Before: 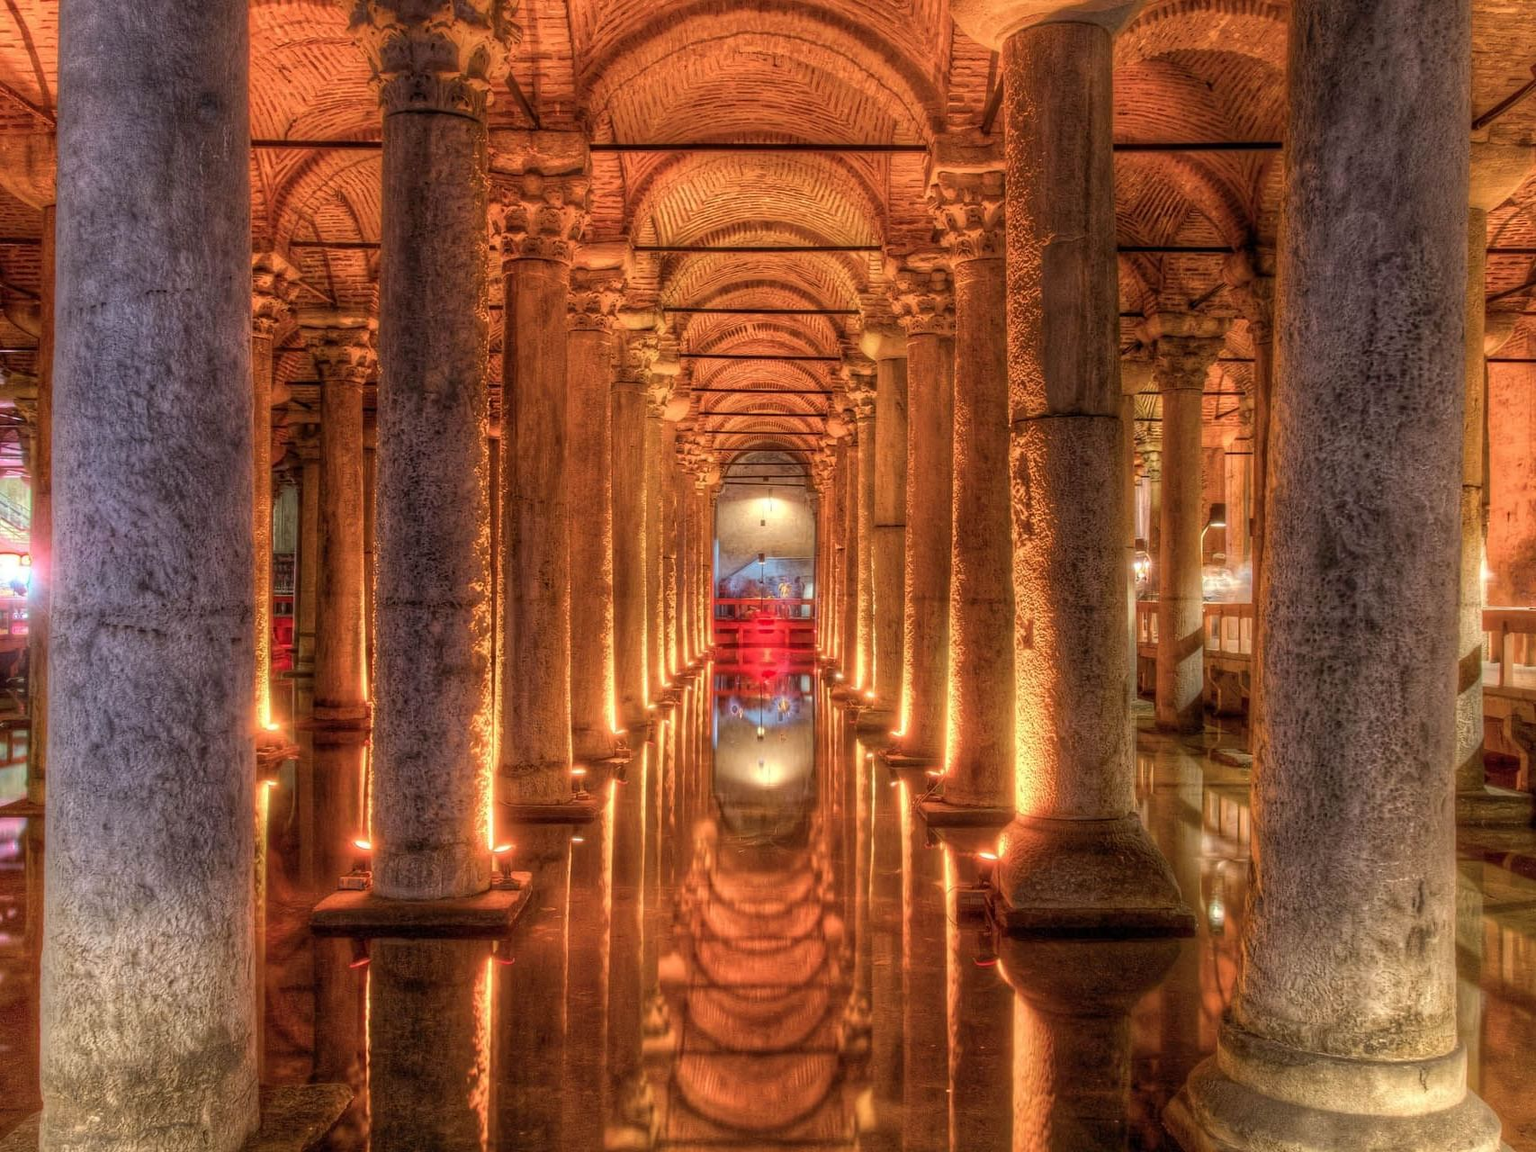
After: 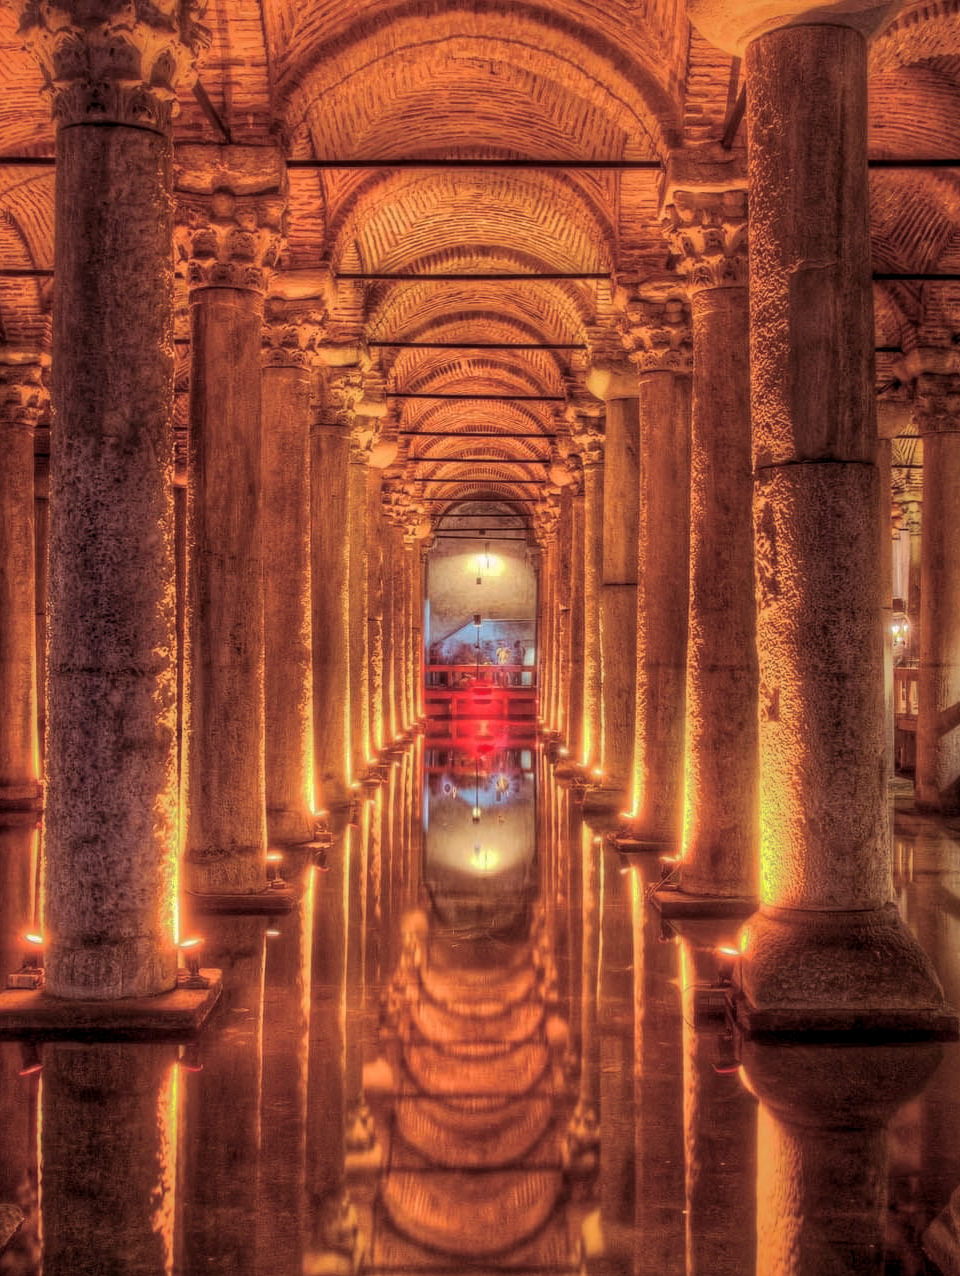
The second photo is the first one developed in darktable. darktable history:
crop: left 21.674%, right 22.086%
shadows and highlights: shadows -19.91, highlights -73.15
split-toning: highlights › hue 298.8°, highlights › saturation 0.73, compress 41.76%
local contrast: highlights 100%, shadows 100%, detail 120%, midtone range 0.2
